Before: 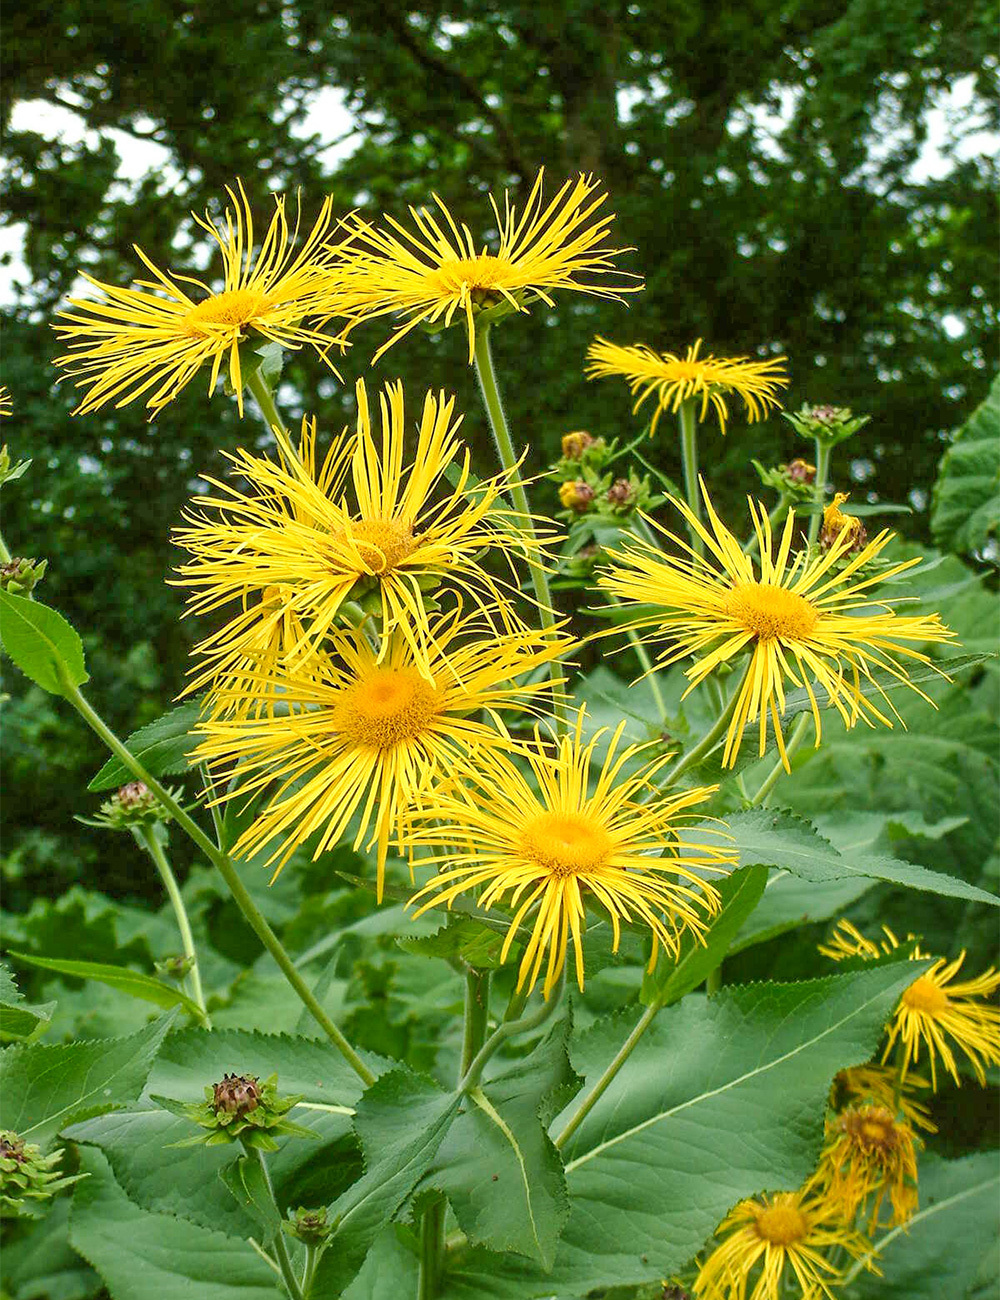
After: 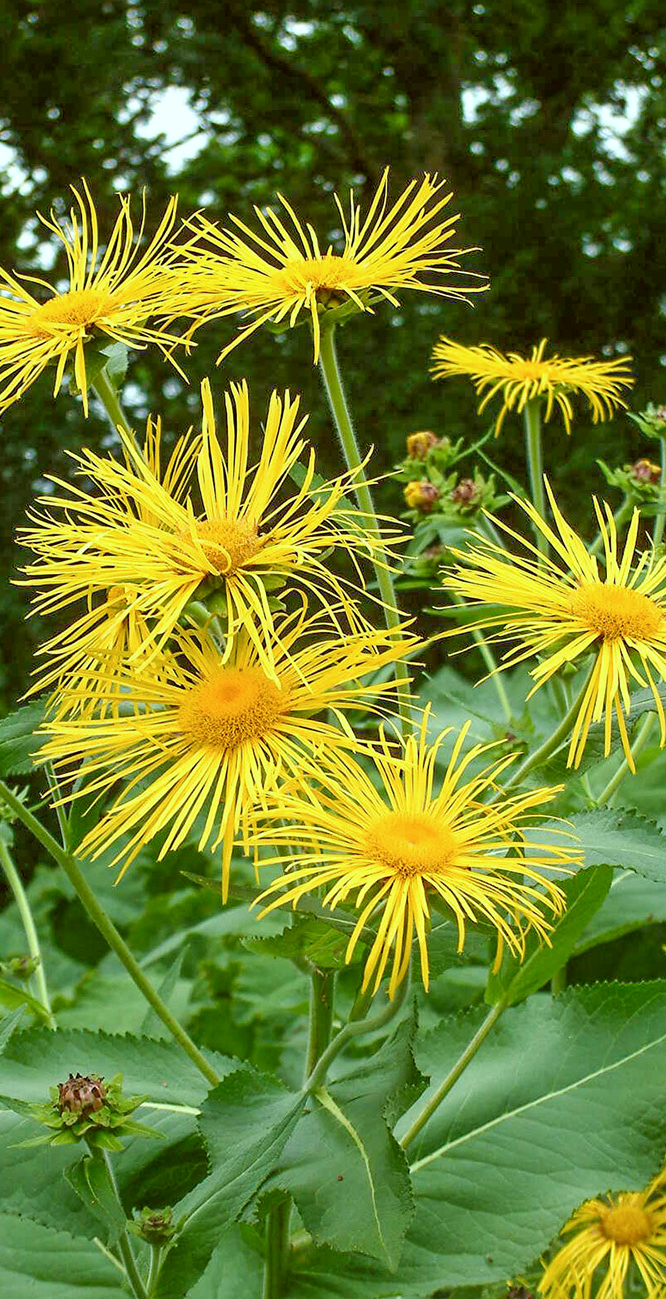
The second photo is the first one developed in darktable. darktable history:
color correction: highlights a* -4.98, highlights b* -3.76, shadows a* 3.83, shadows b* 4.08
crop and rotate: left 15.546%, right 17.787%
